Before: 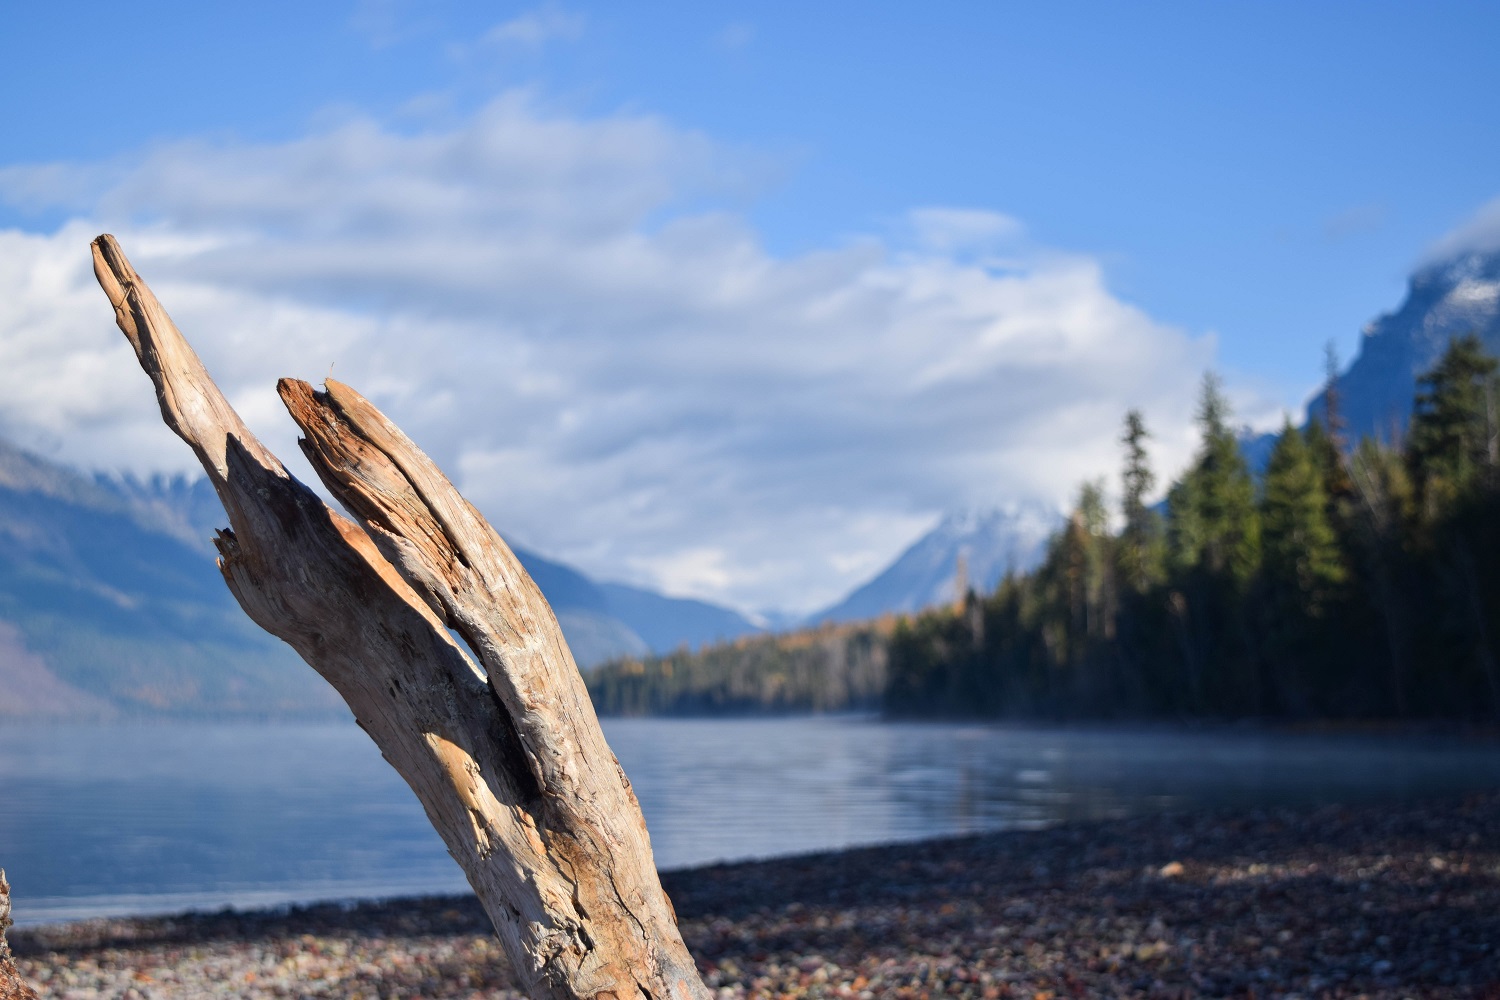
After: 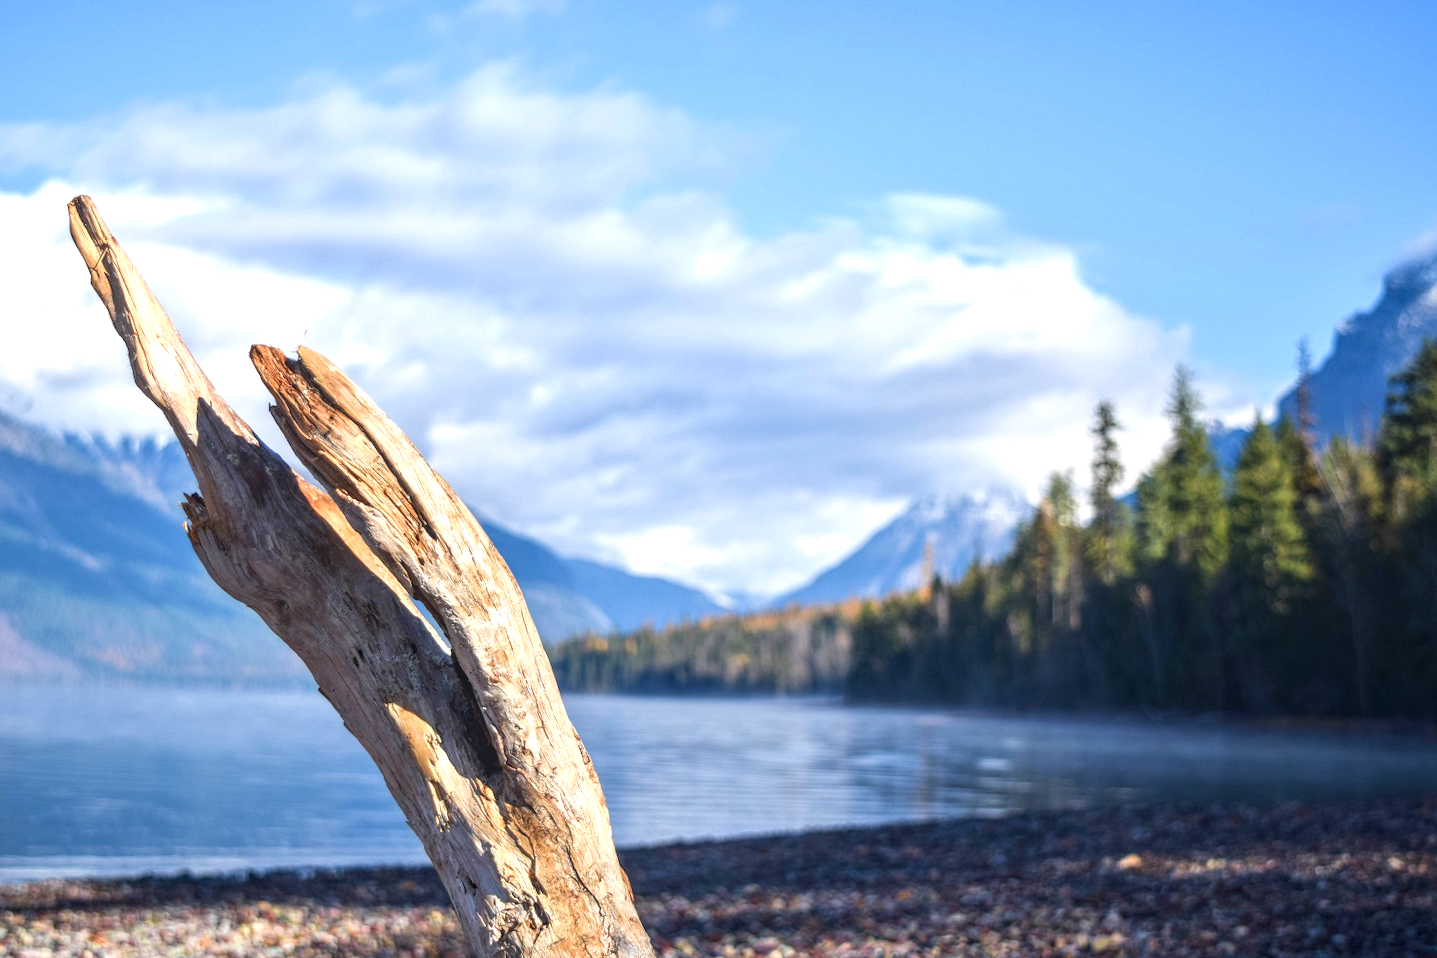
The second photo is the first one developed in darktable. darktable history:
crop and rotate: angle -1.68°
exposure: black level correction 0, exposure 0.691 EV, compensate highlight preservation false
velvia: on, module defaults
local contrast: highlights 0%, shadows 4%, detail 133%
